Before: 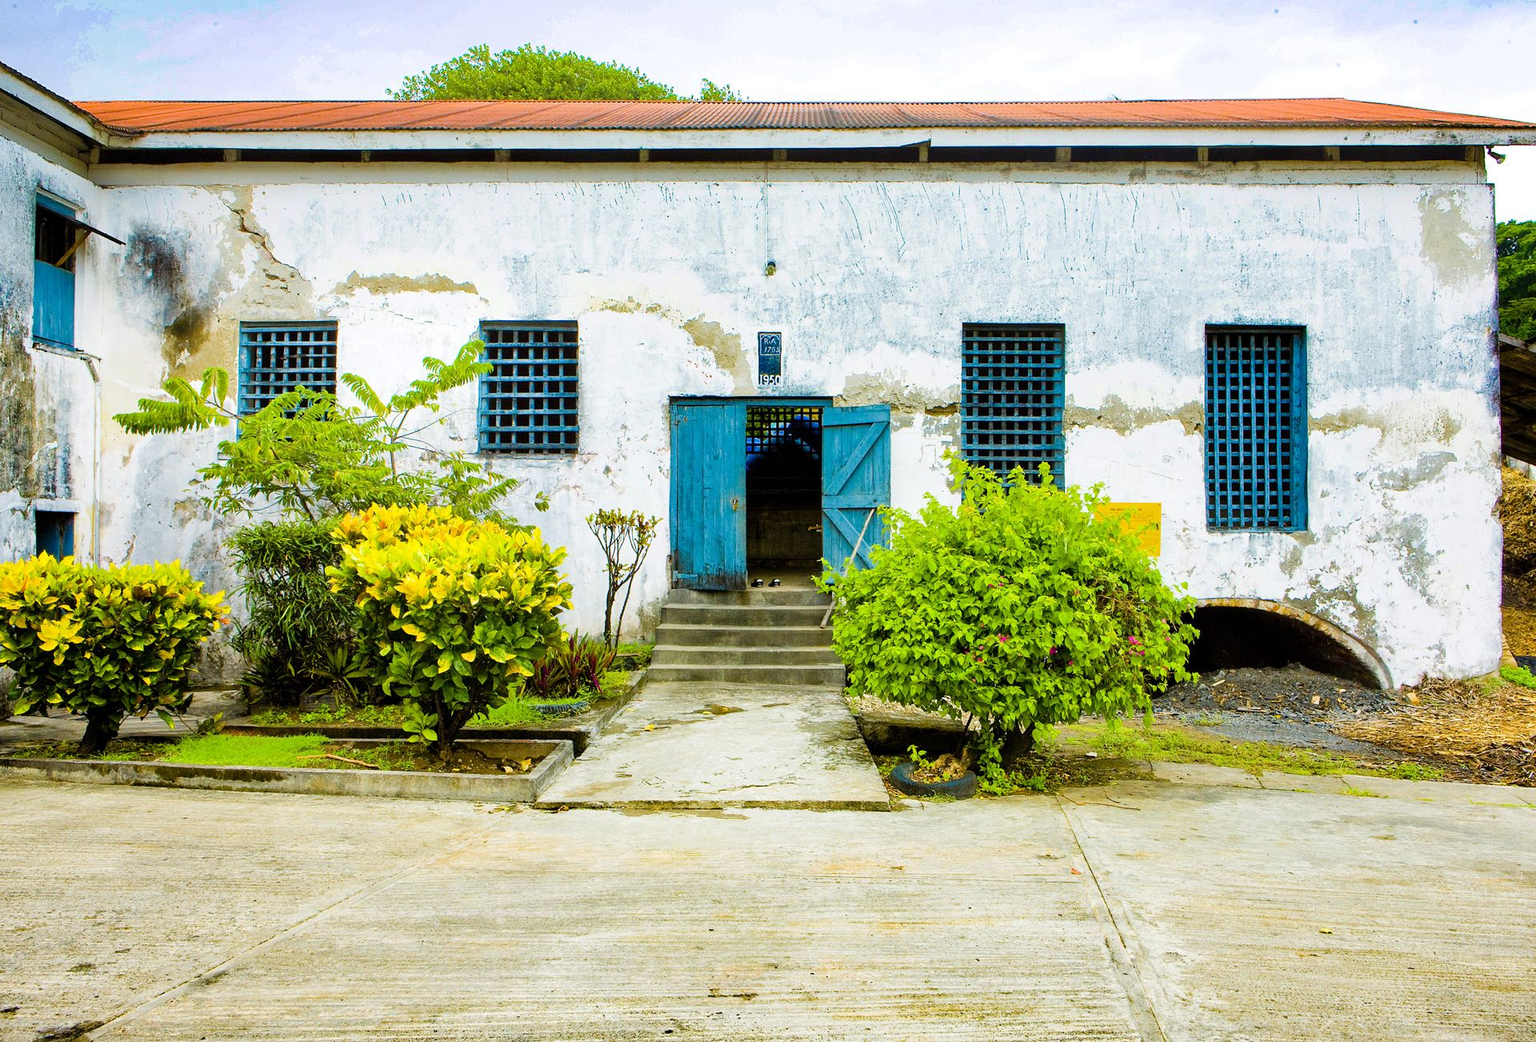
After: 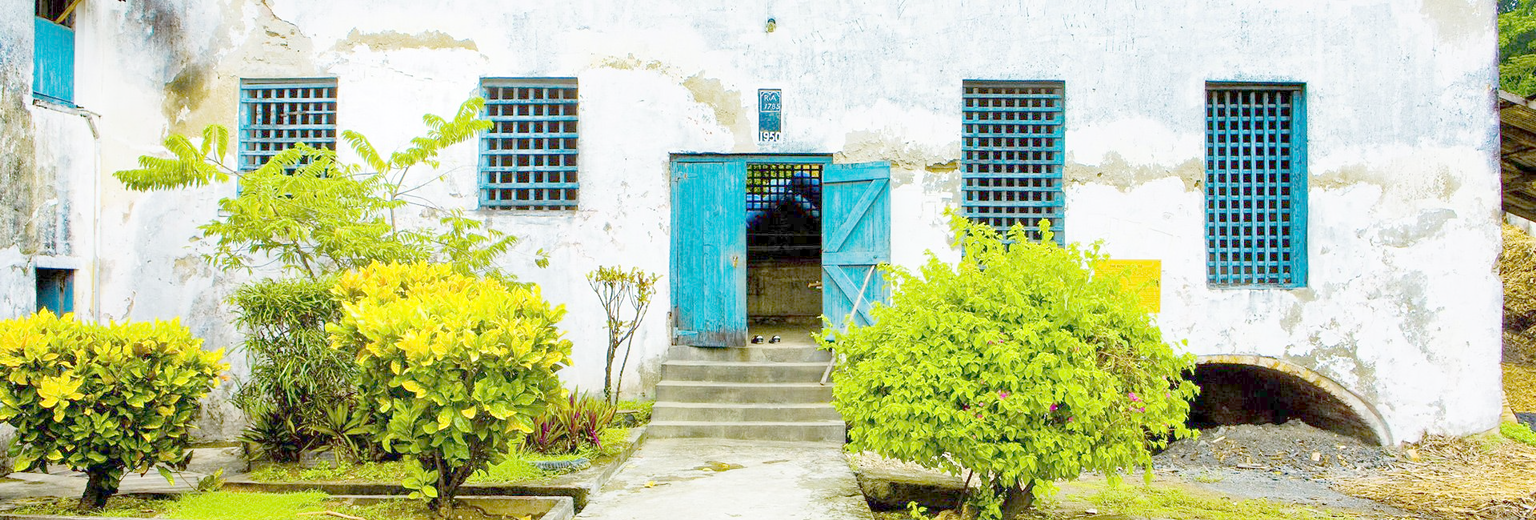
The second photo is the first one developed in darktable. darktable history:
crop: top 23.352%, bottom 26.648%
